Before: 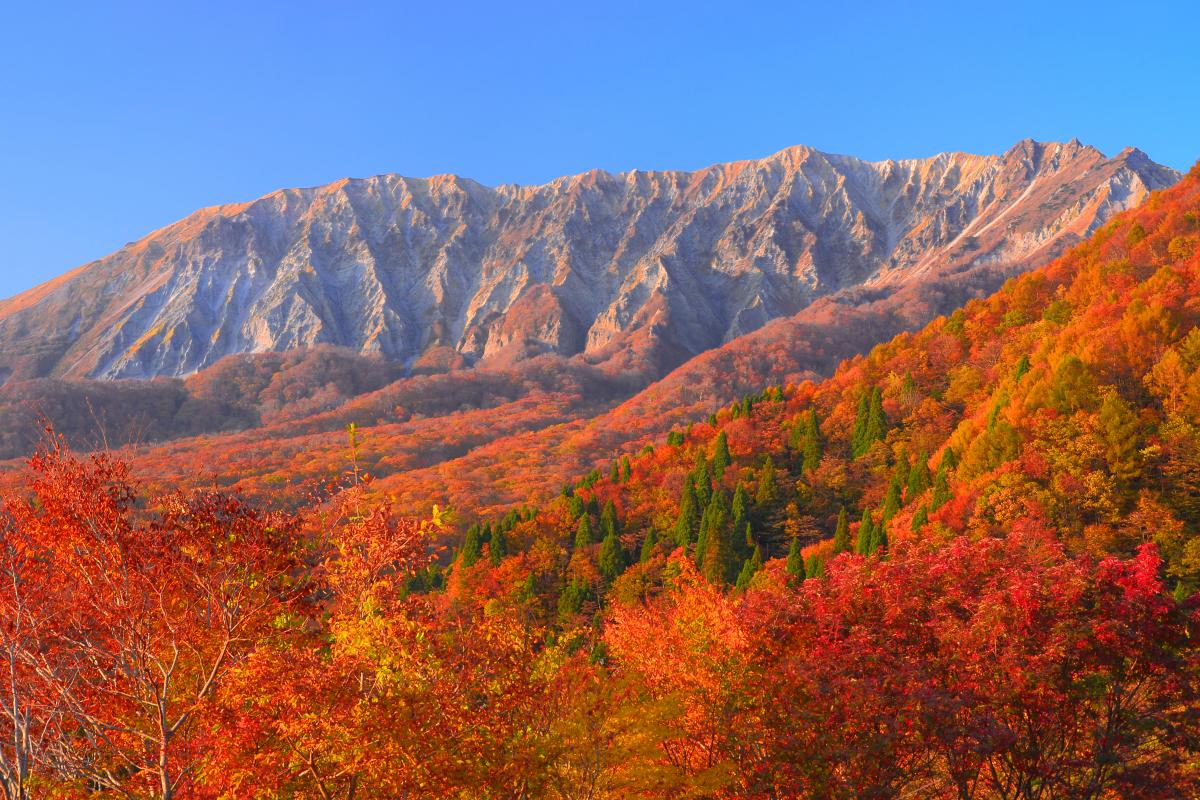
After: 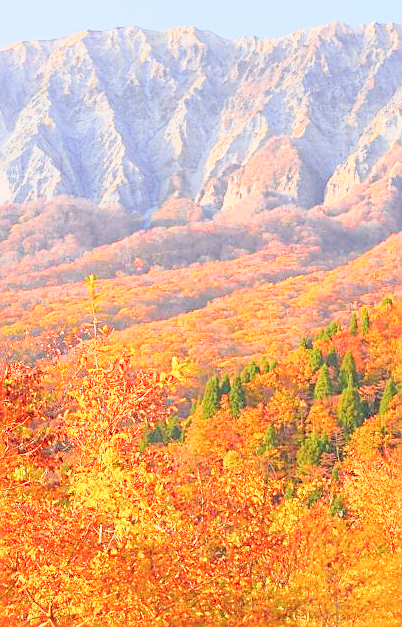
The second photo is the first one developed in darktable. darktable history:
contrast brightness saturation: contrast 0.07, brightness 0.08, saturation 0.18
crop and rotate: left 21.77%, top 18.528%, right 44.676%, bottom 2.997%
sharpen: on, module defaults
tone curve: curves: ch0 [(0, 0) (0.003, 0.195) (0.011, 0.161) (0.025, 0.21) (0.044, 0.24) (0.069, 0.254) (0.1, 0.283) (0.136, 0.347) (0.177, 0.412) (0.224, 0.455) (0.277, 0.531) (0.335, 0.606) (0.399, 0.679) (0.468, 0.748) (0.543, 0.814) (0.623, 0.876) (0.709, 0.927) (0.801, 0.949) (0.898, 0.962) (1, 1)], preserve colors none
